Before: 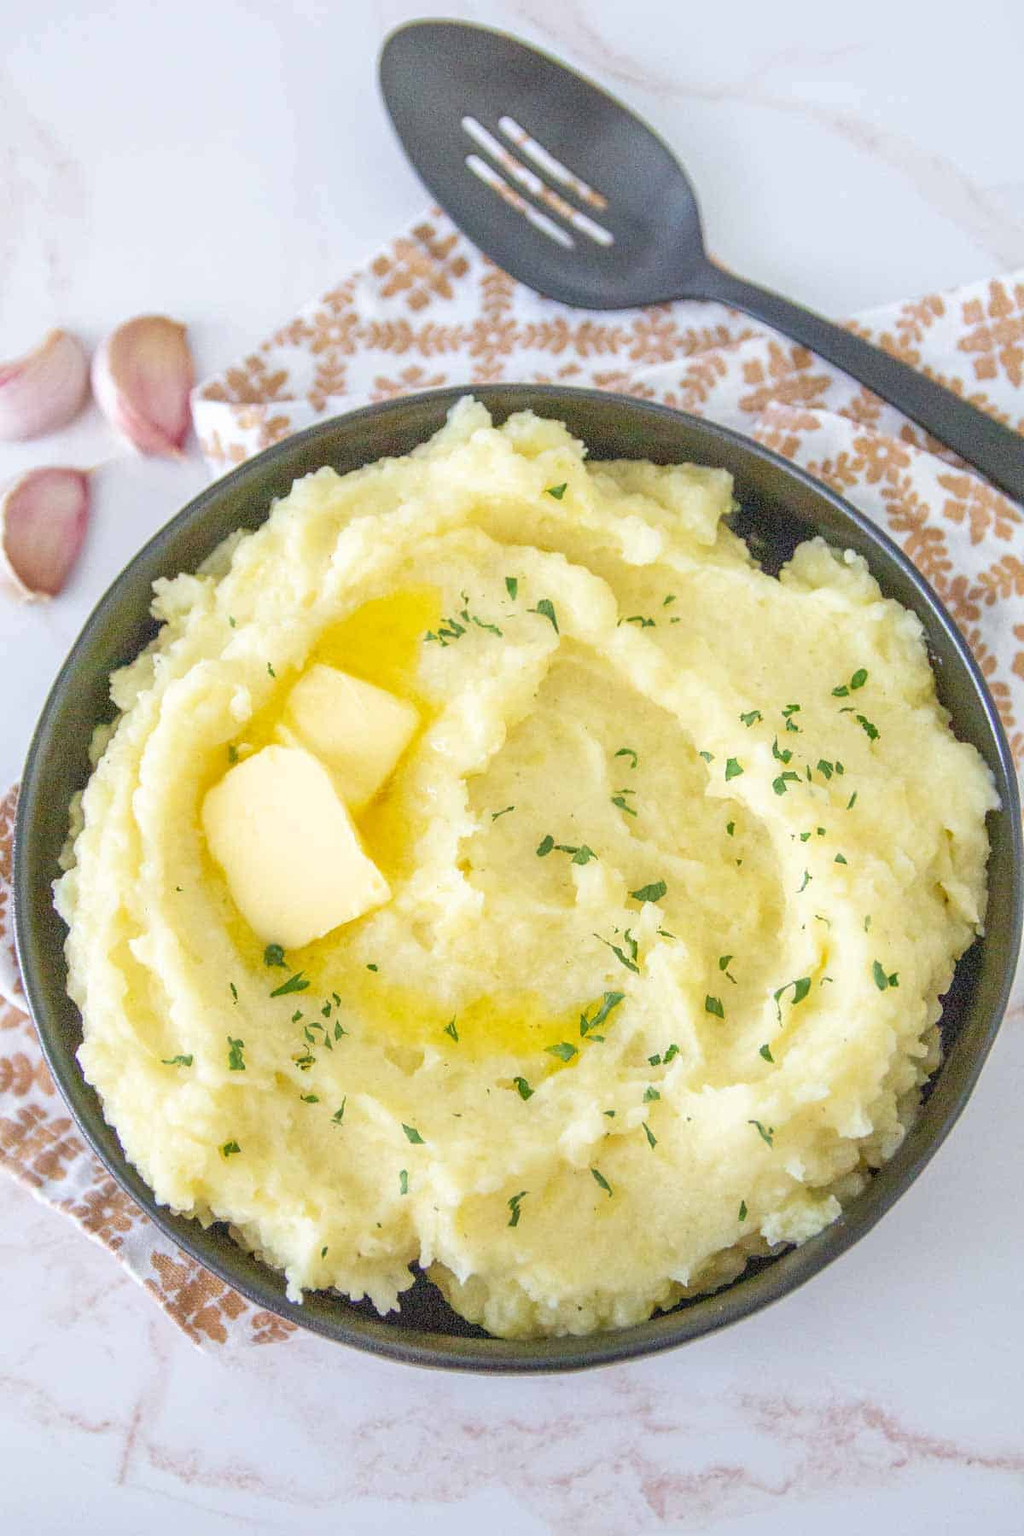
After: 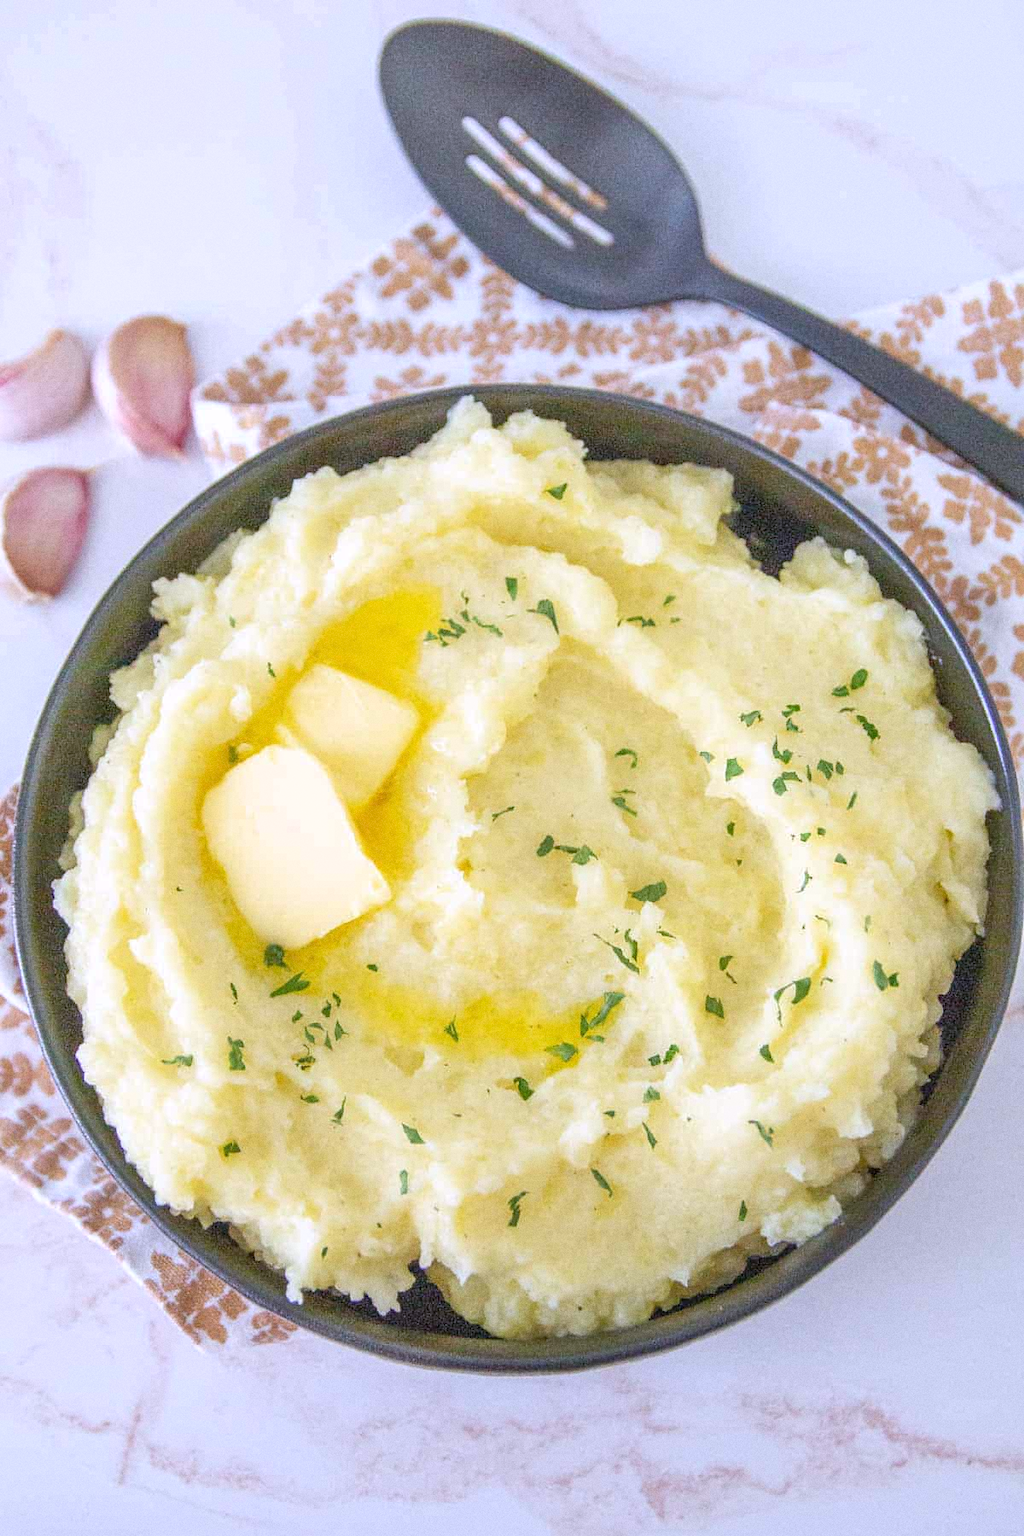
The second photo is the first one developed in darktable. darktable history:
exposure: compensate highlight preservation false
grain: coarseness 0.09 ISO
white balance: red 1.004, blue 1.096
